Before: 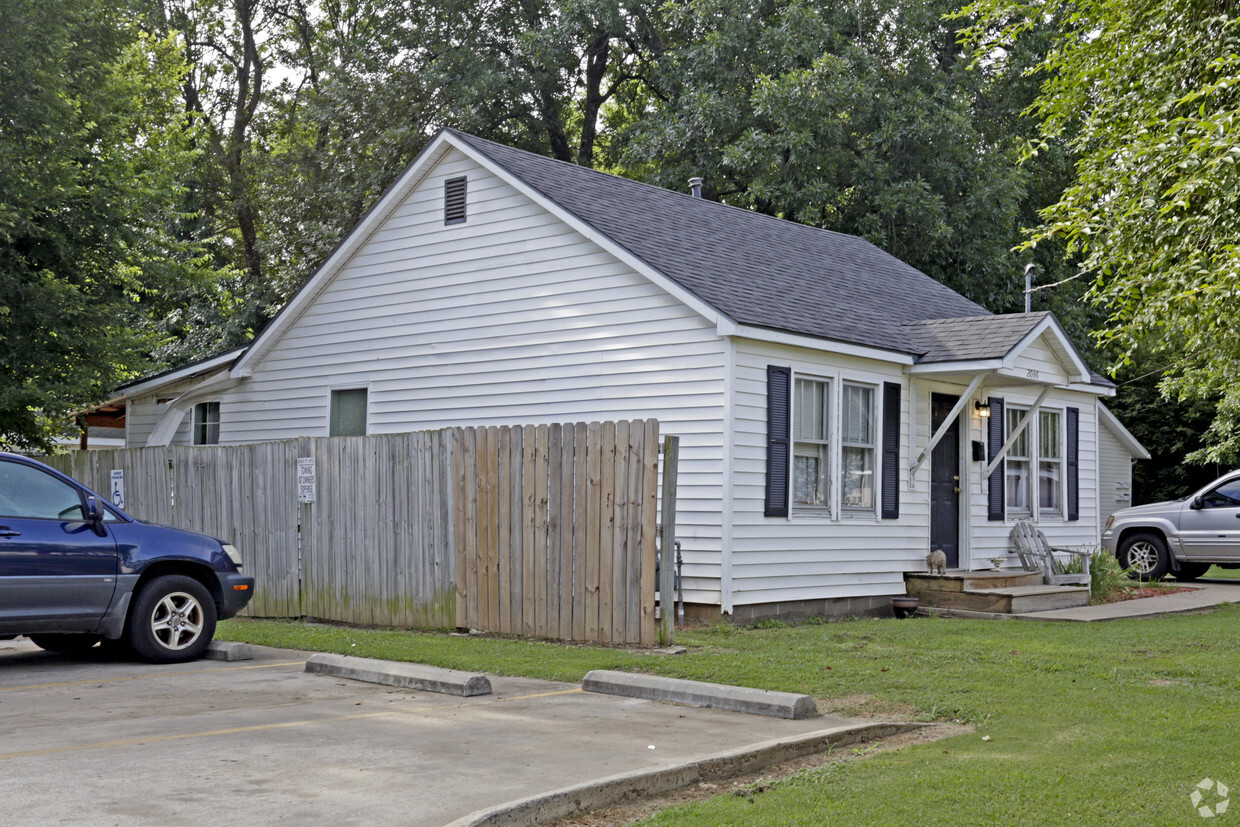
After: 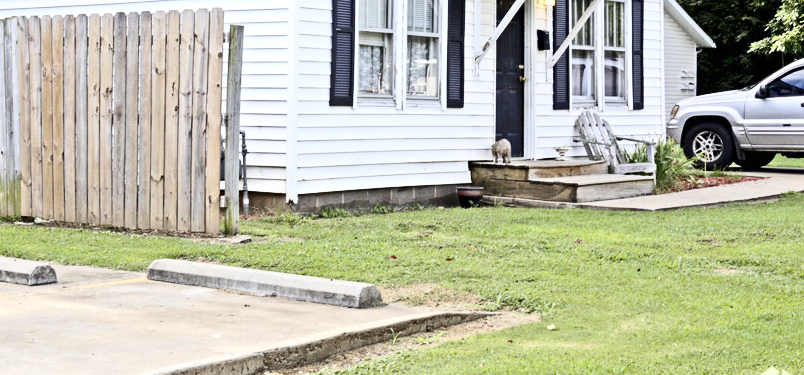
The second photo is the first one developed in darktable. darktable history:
crop and rotate: left 35.096%, top 49.706%, bottom 4.899%
exposure: black level correction 0, exposure 0.698 EV, compensate highlight preservation false
contrast brightness saturation: contrast 0.384, brightness 0.095
